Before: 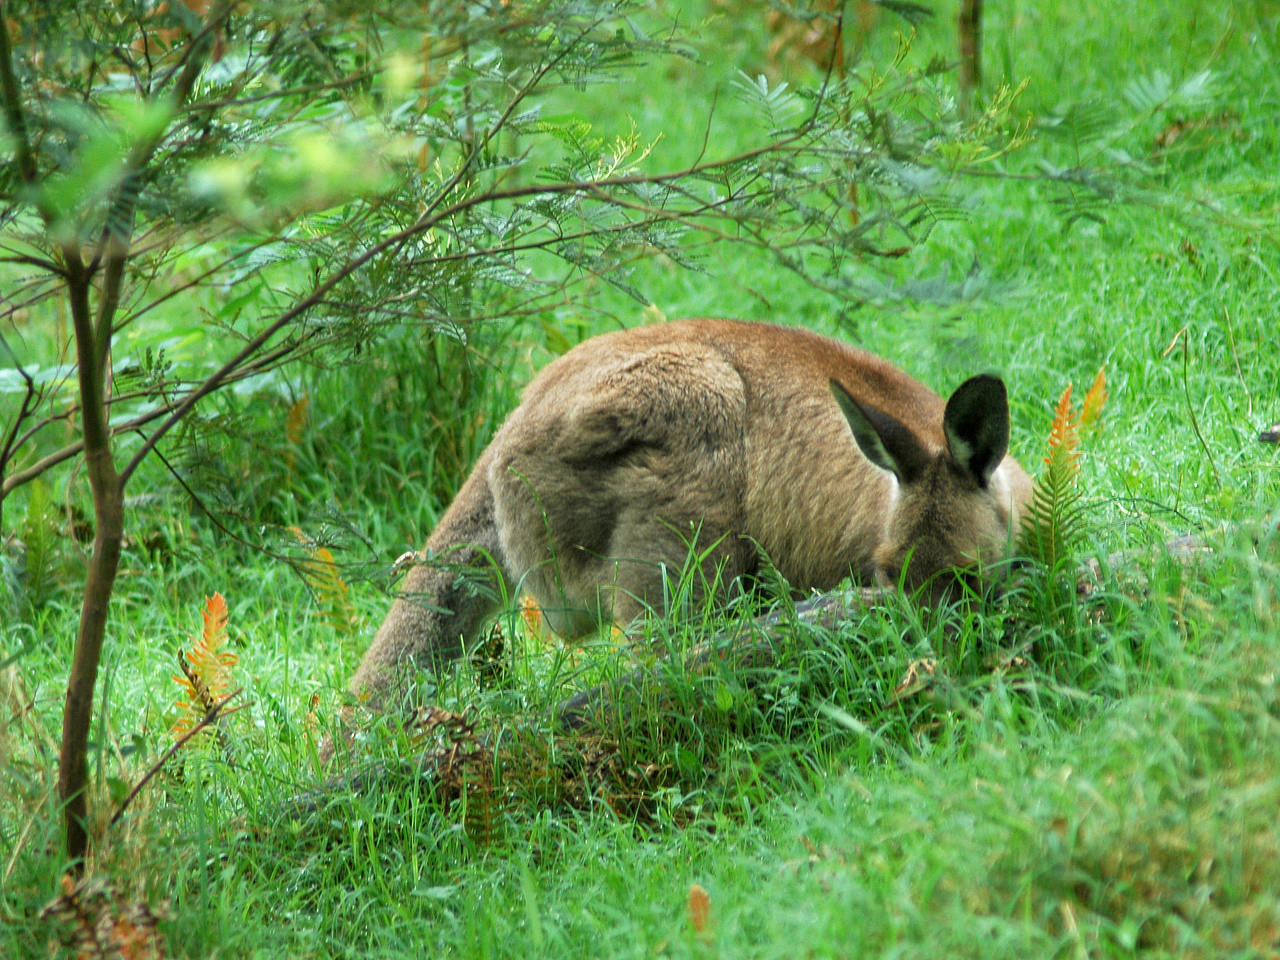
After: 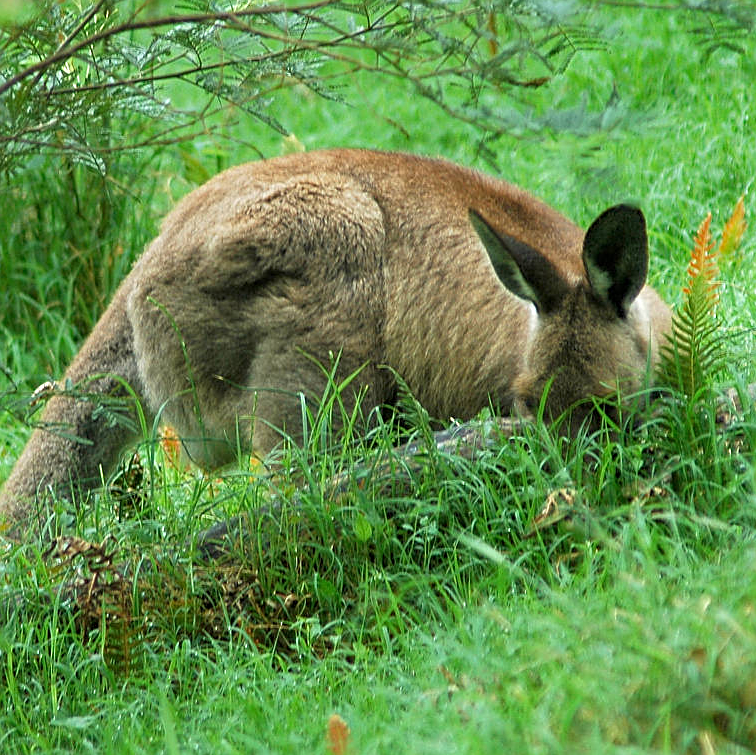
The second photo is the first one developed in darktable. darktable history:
sharpen: on, module defaults
crop and rotate: left 28.256%, top 17.734%, right 12.656%, bottom 3.573%
